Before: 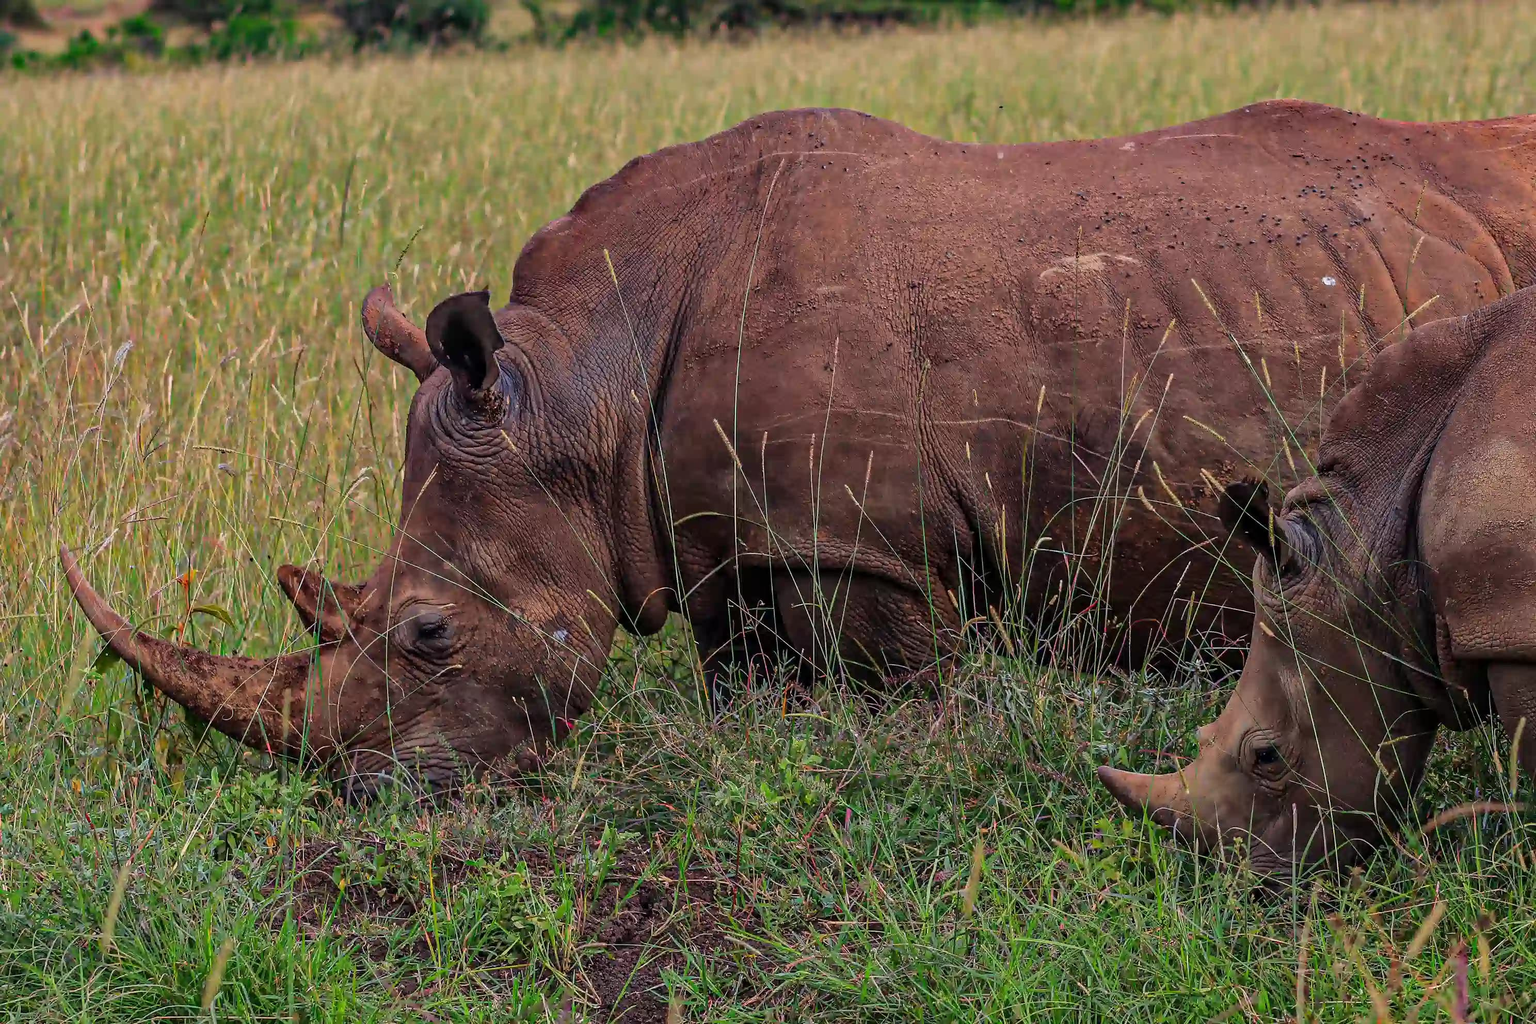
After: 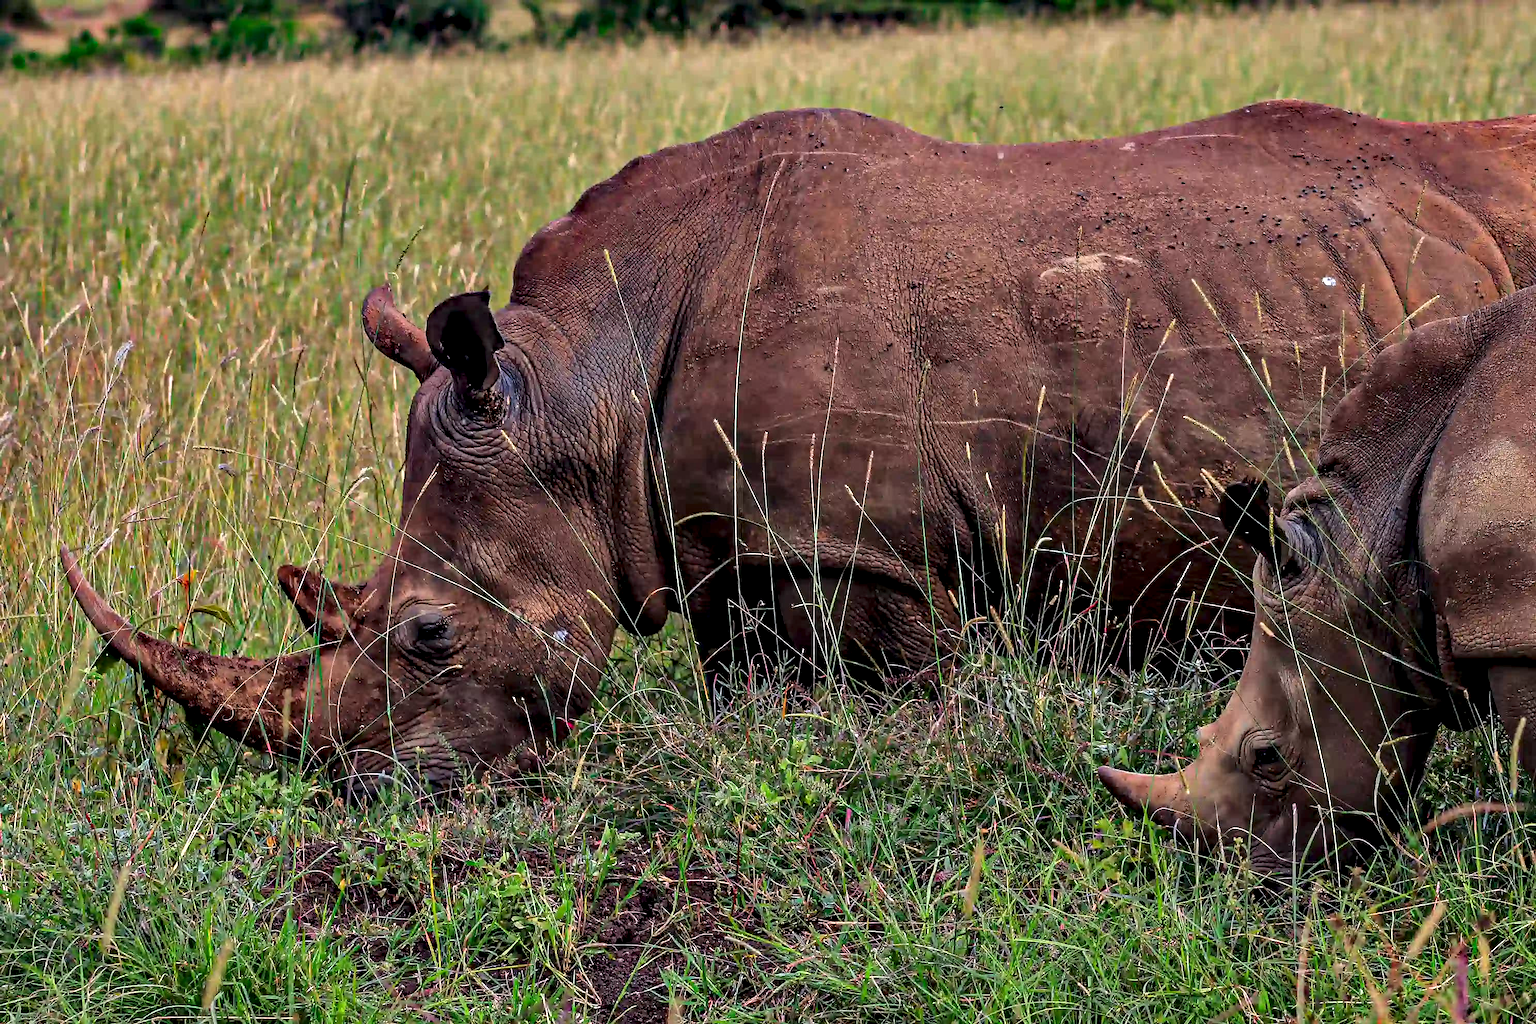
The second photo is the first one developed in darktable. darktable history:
contrast equalizer: y [[0.6 ×6], [0.55 ×6], [0 ×6], [0 ×6], [0 ×6]]
exposure: exposure -0.004 EV, compensate highlight preservation false
